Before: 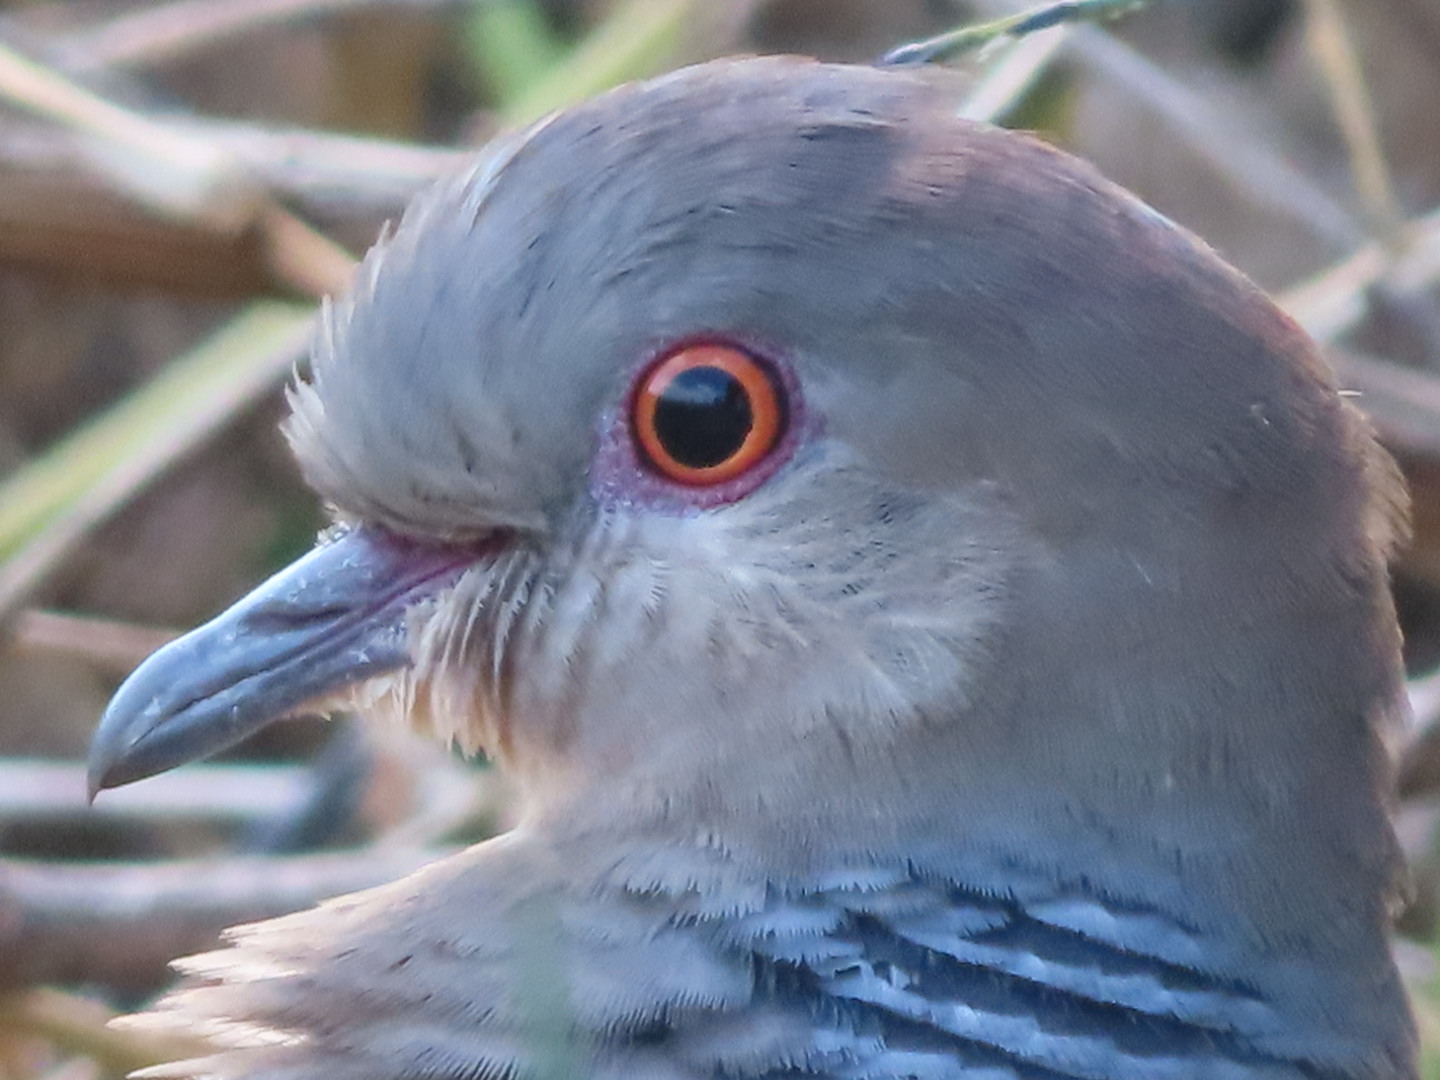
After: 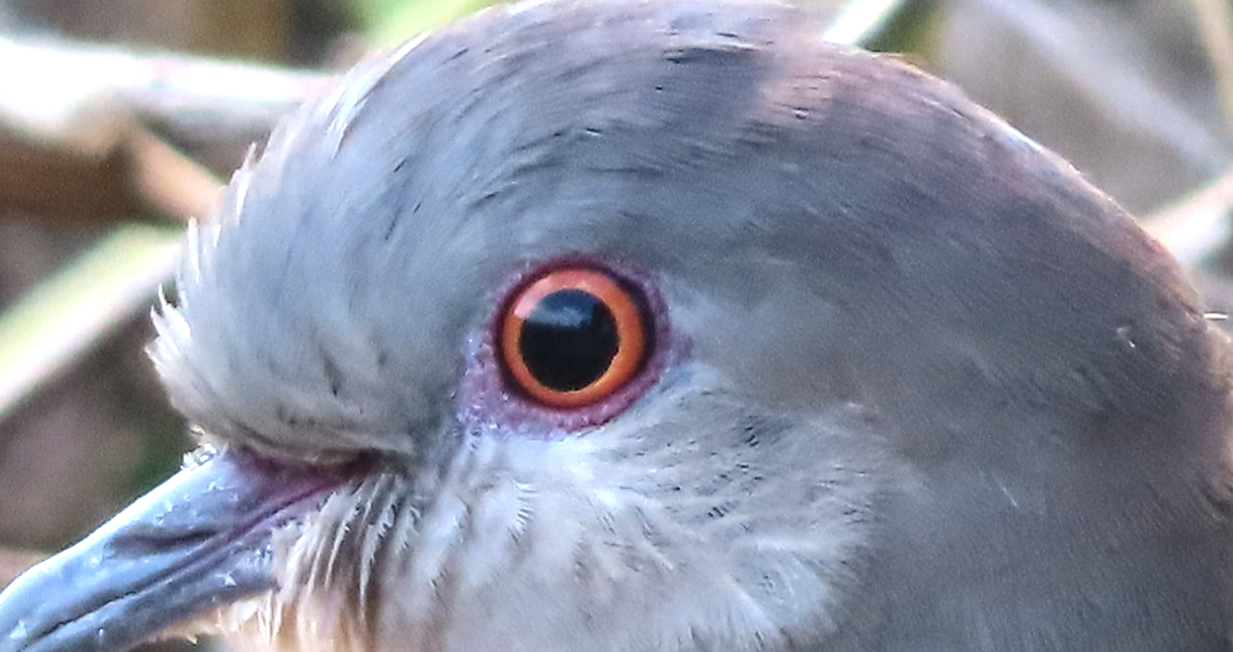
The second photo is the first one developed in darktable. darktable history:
tone equalizer: -8 EV -0.75 EV, -7 EV -0.7 EV, -6 EV -0.6 EV, -5 EV -0.4 EV, -3 EV 0.4 EV, -2 EV 0.6 EV, -1 EV 0.7 EV, +0 EV 0.75 EV, edges refinement/feathering 500, mask exposure compensation -1.57 EV, preserve details no
sharpen: radius 1.864, amount 0.398, threshold 1.271
crop and rotate: left 9.345%, top 7.22%, right 4.982%, bottom 32.331%
